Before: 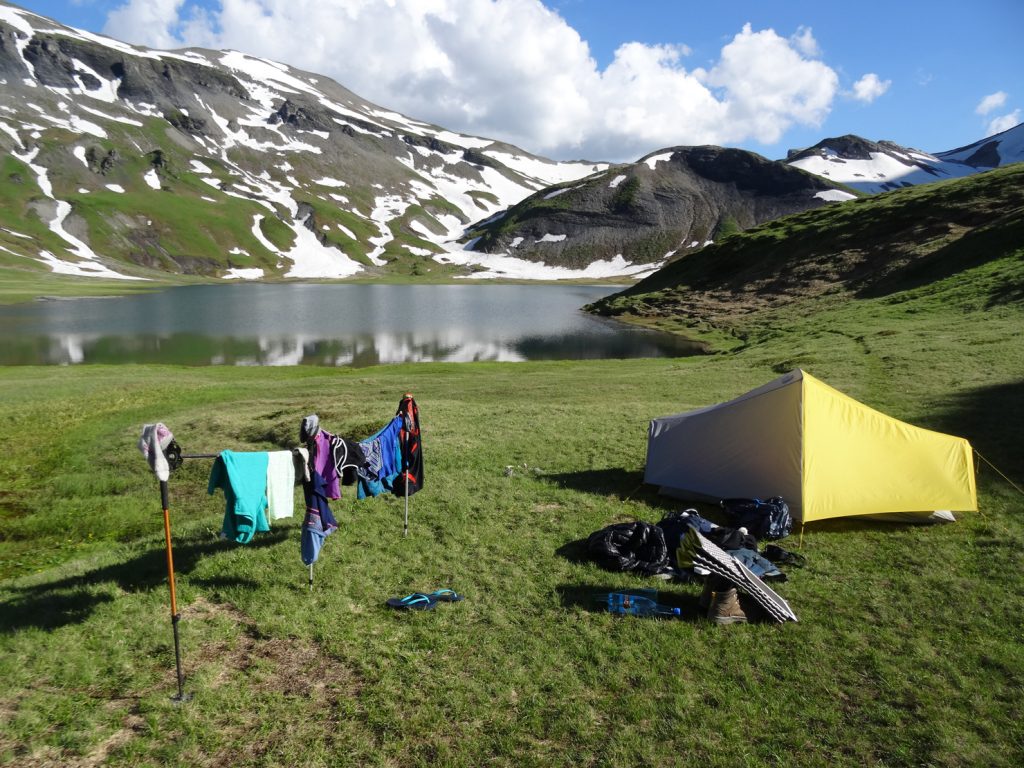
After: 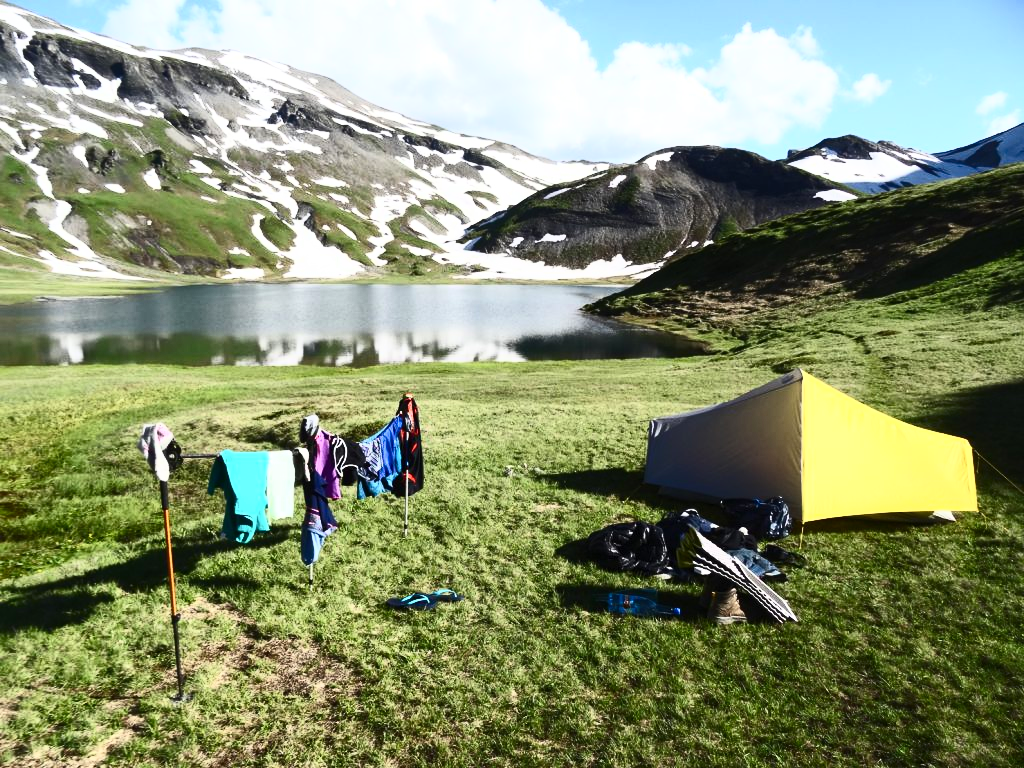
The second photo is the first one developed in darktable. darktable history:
contrast brightness saturation: contrast 0.639, brightness 0.34, saturation 0.147
